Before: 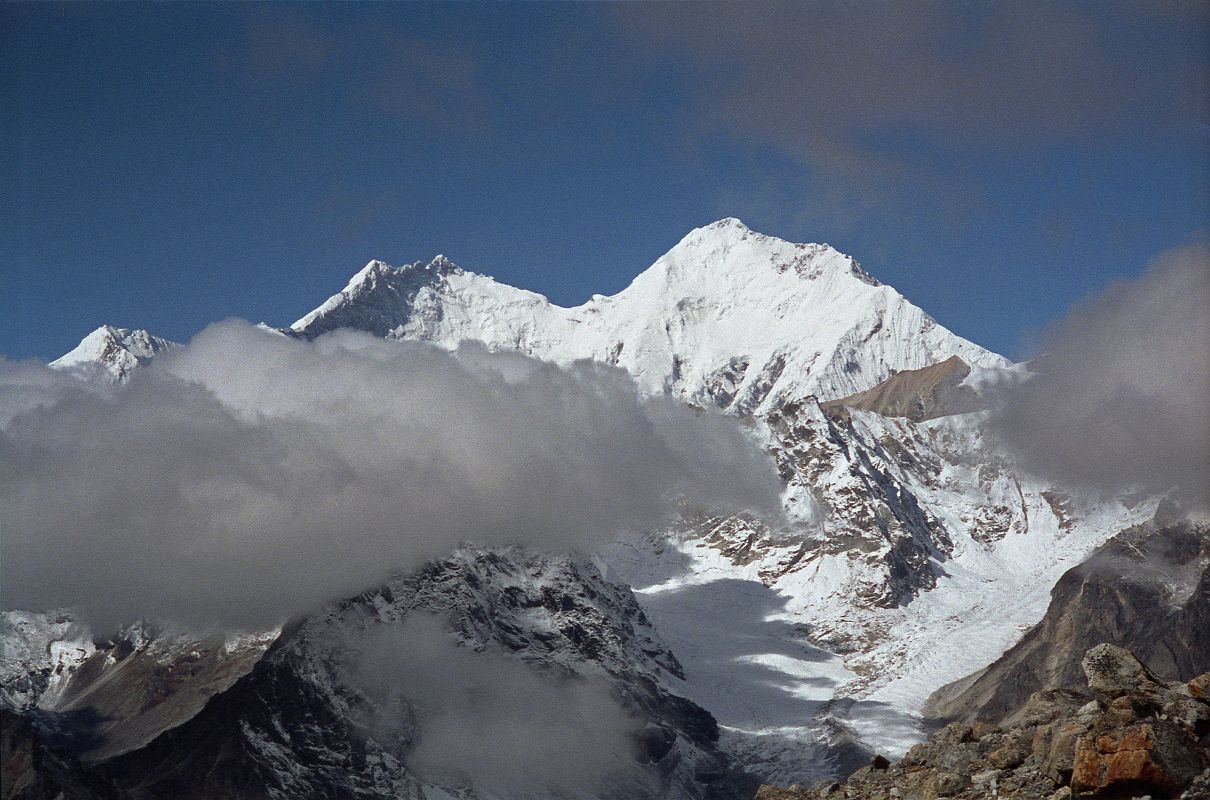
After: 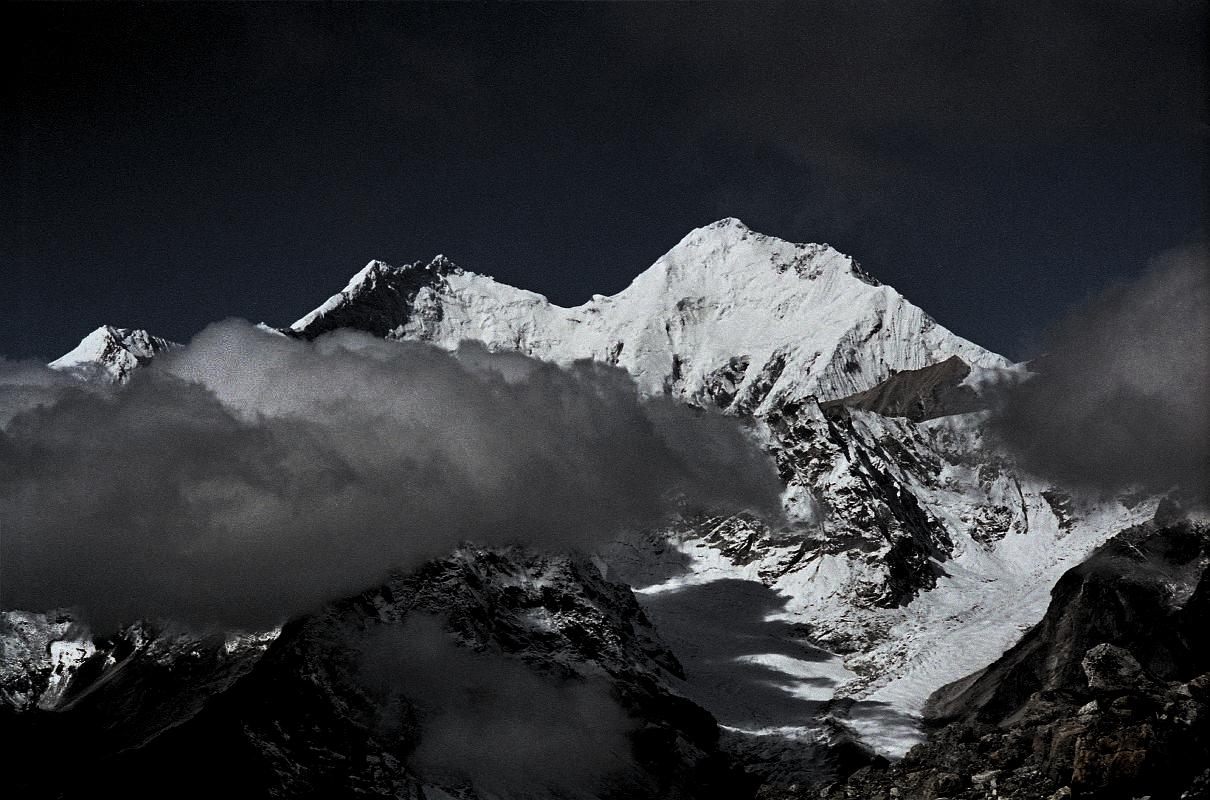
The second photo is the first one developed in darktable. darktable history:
shadows and highlights: low approximation 0.01, soften with gaussian
levels: mode automatic, black 8.58%, gray 59.42%, levels [0, 0.445, 1]
vignetting: fall-off start 116.67%, fall-off radius 59.26%, brightness -0.31, saturation -0.056
